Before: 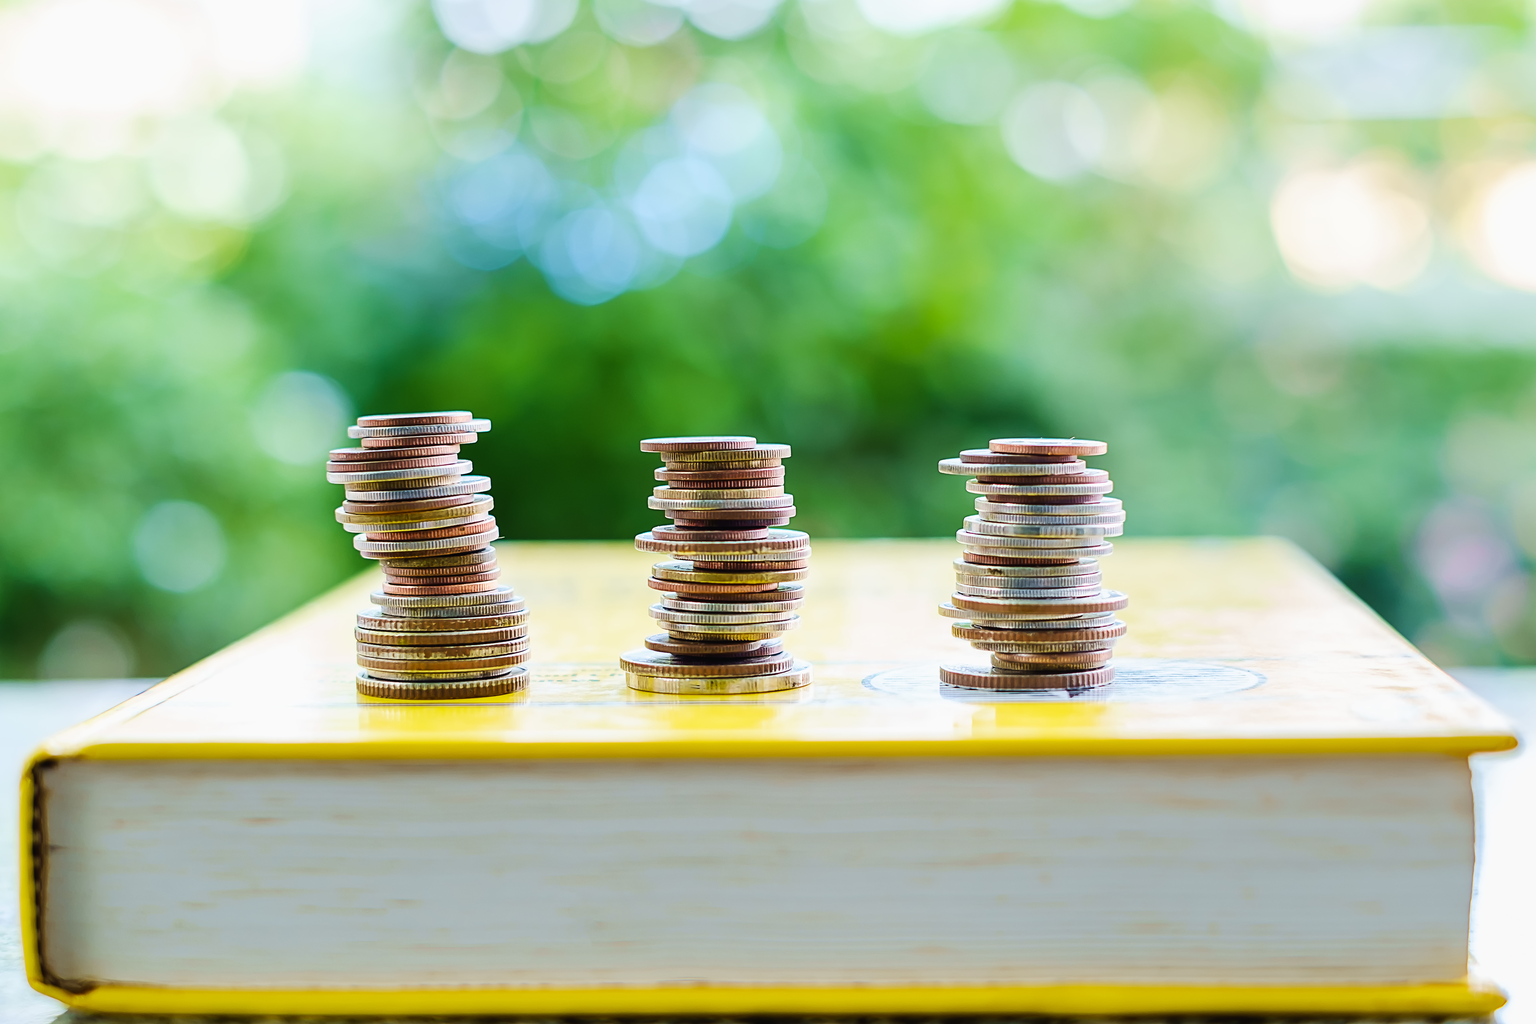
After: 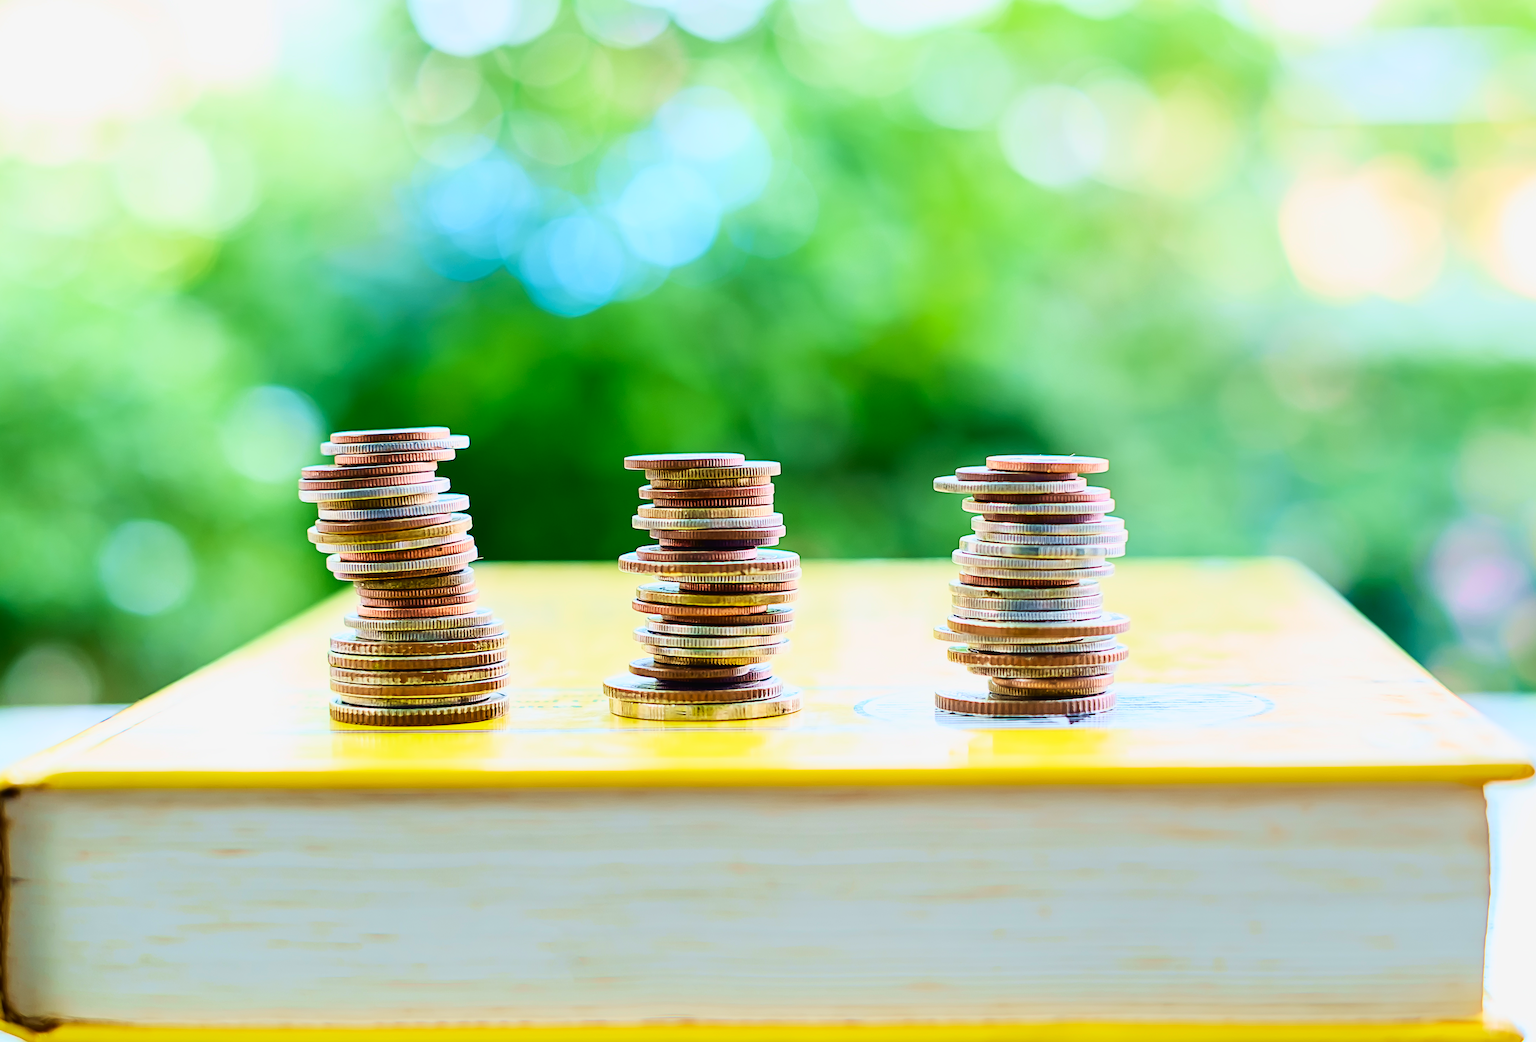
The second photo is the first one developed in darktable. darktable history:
crop and rotate: left 2.559%, right 1.056%, bottom 1.877%
tone curve: curves: ch0 [(0, 0) (0.091, 0.077) (0.517, 0.574) (0.745, 0.82) (0.844, 0.908) (0.909, 0.942) (1, 0.973)]; ch1 [(0, 0) (0.437, 0.404) (0.5, 0.5) (0.534, 0.554) (0.58, 0.603) (0.616, 0.649) (1, 1)]; ch2 [(0, 0) (0.442, 0.415) (0.5, 0.5) (0.535, 0.557) (0.585, 0.62) (1, 1)], color space Lab, independent channels, preserve colors none
